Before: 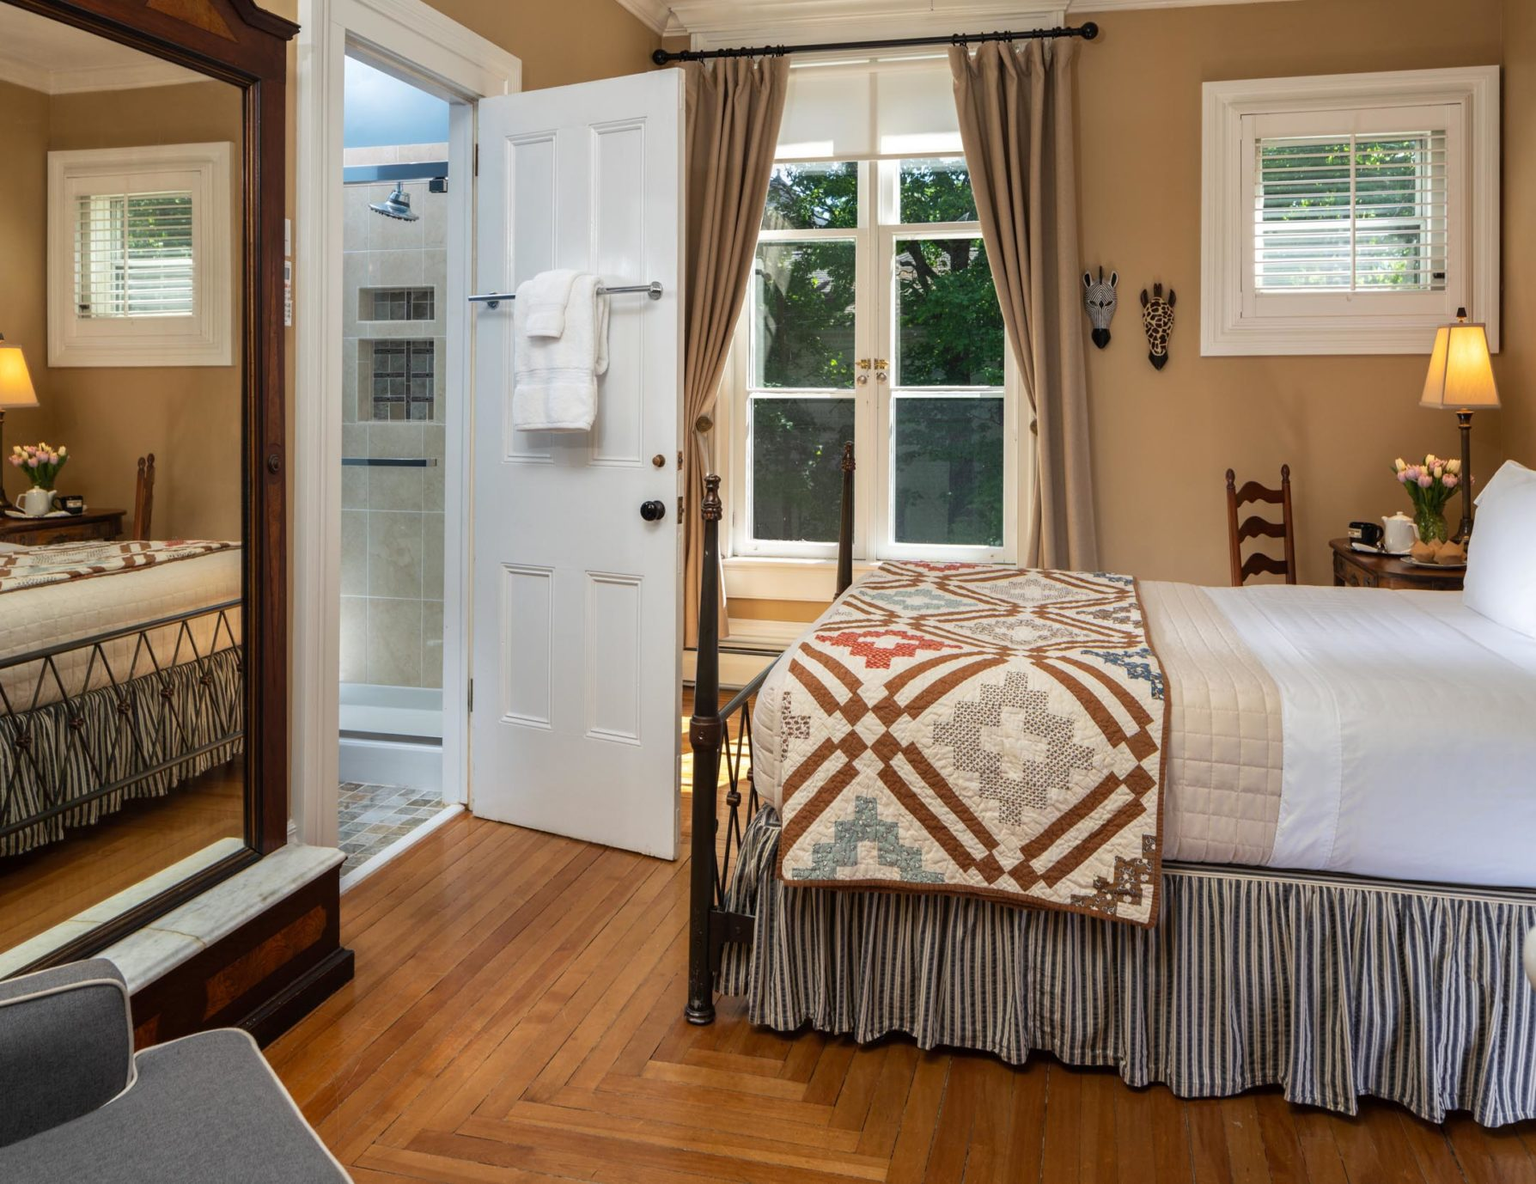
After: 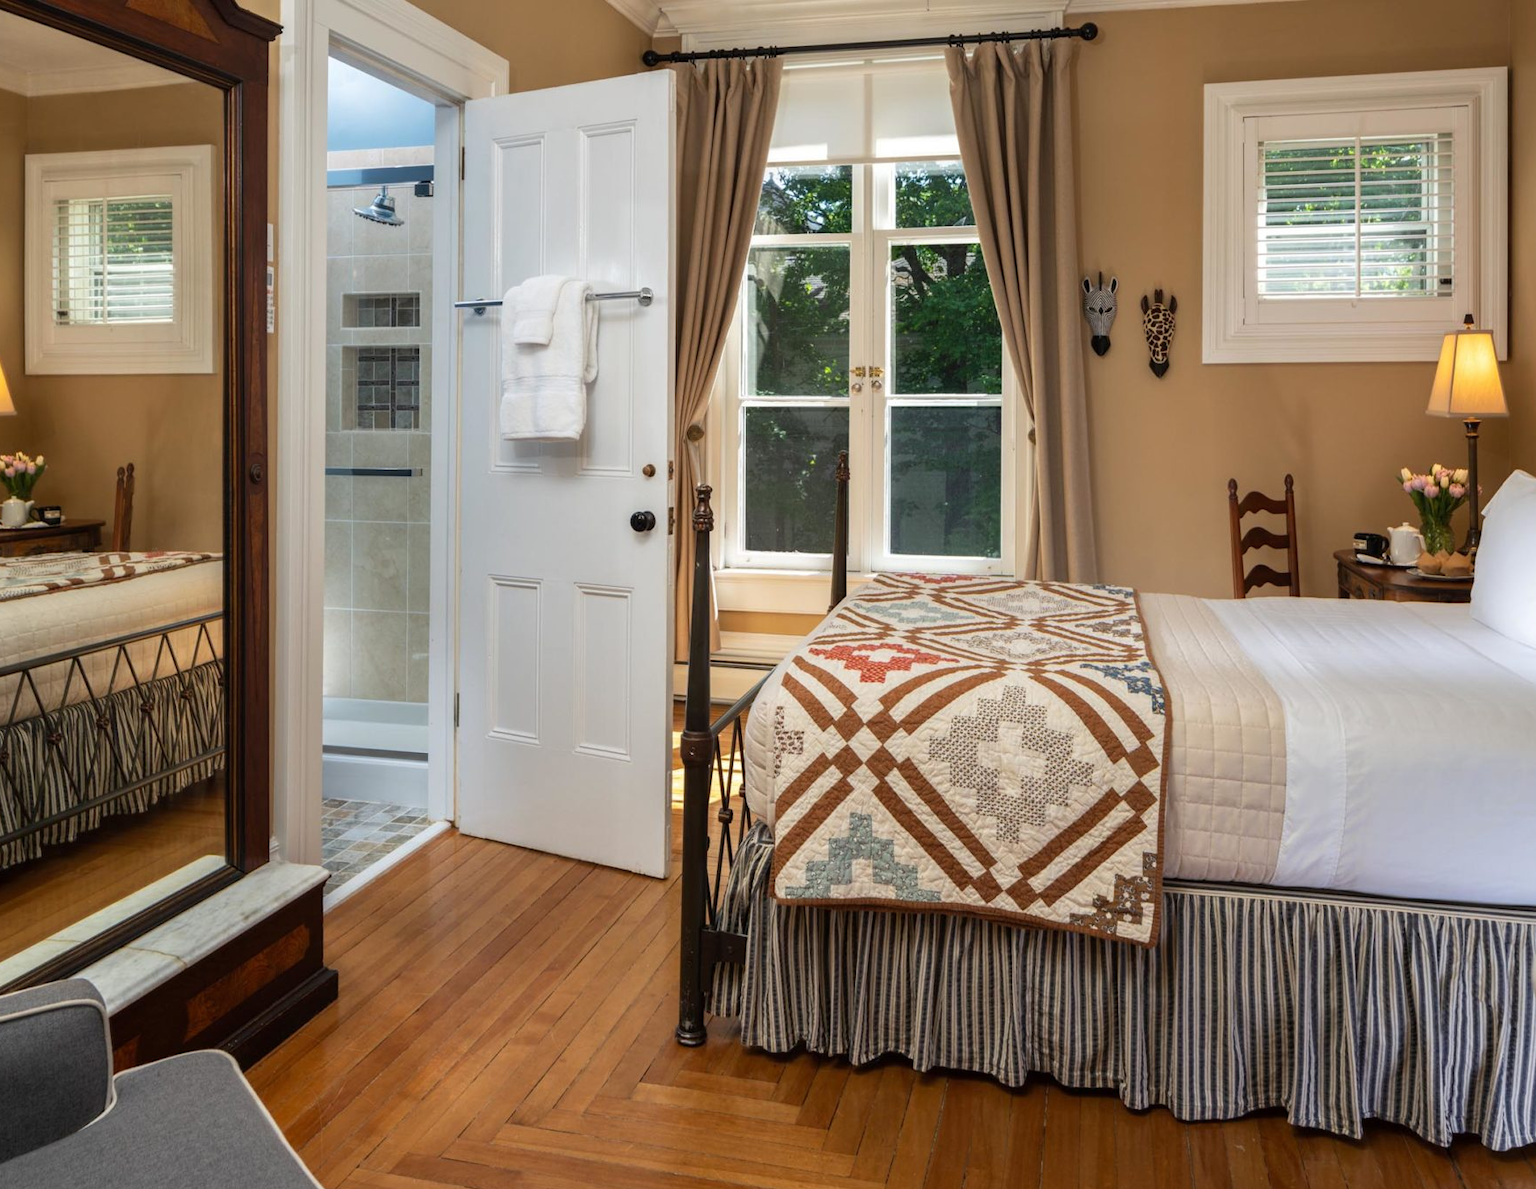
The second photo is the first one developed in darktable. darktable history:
crop and rotate: left 1.512%, right 0.539%, bottom 1.531%
